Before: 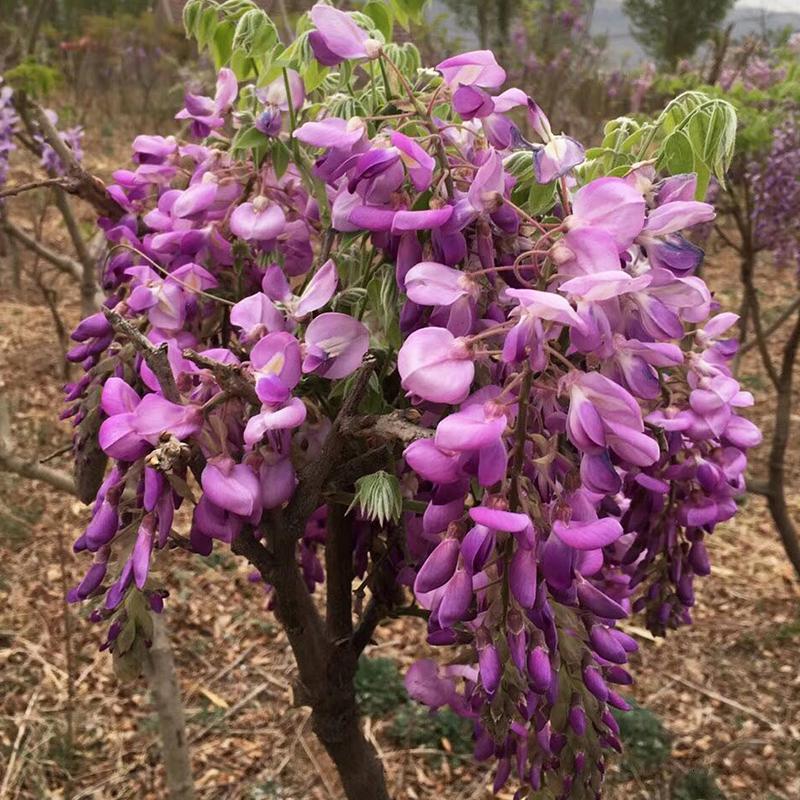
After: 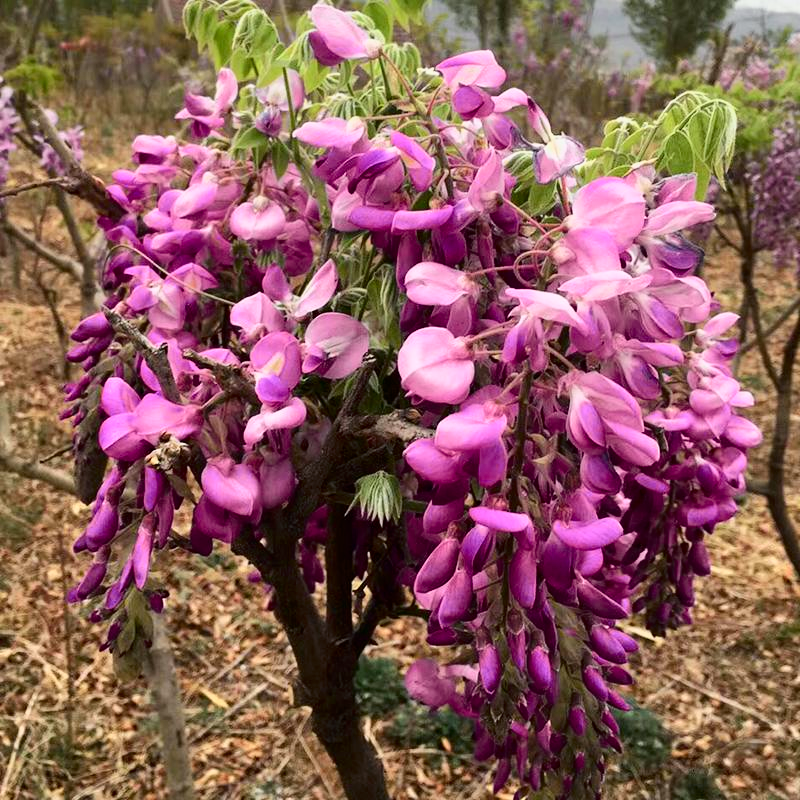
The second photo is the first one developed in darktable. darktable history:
tone curve: curves: ch0 [(0, 0) (0.035, 0.011) (0.133, 0.076) (0.285, 0.265) (0.491, 0.541) (0.617, 0.693) (0.704, 0.77) (0.794, 0.865) (0.895, 0.938) (1, 0.976)]; ch1 [(0, 0) (0.318, 0.278) (0.444, 0.427) (0.502, 0.497) (0.543, 0.547) (0.601, 0.641) (0.746, 0.764) (1, 1)]; ch2 [(0, 0) (0.316, 0.292) (0.381, 0.37) (0.423, 0.448) (0.476, 0.482) (0.502, 0.5) (0.543, 0.547) (0.587, 0.613) (0.642, 0.672) (0.704, 0.727) (0.865, 0.827) (1, 0.951)], color space Lab, independent channels, preserve colors none
